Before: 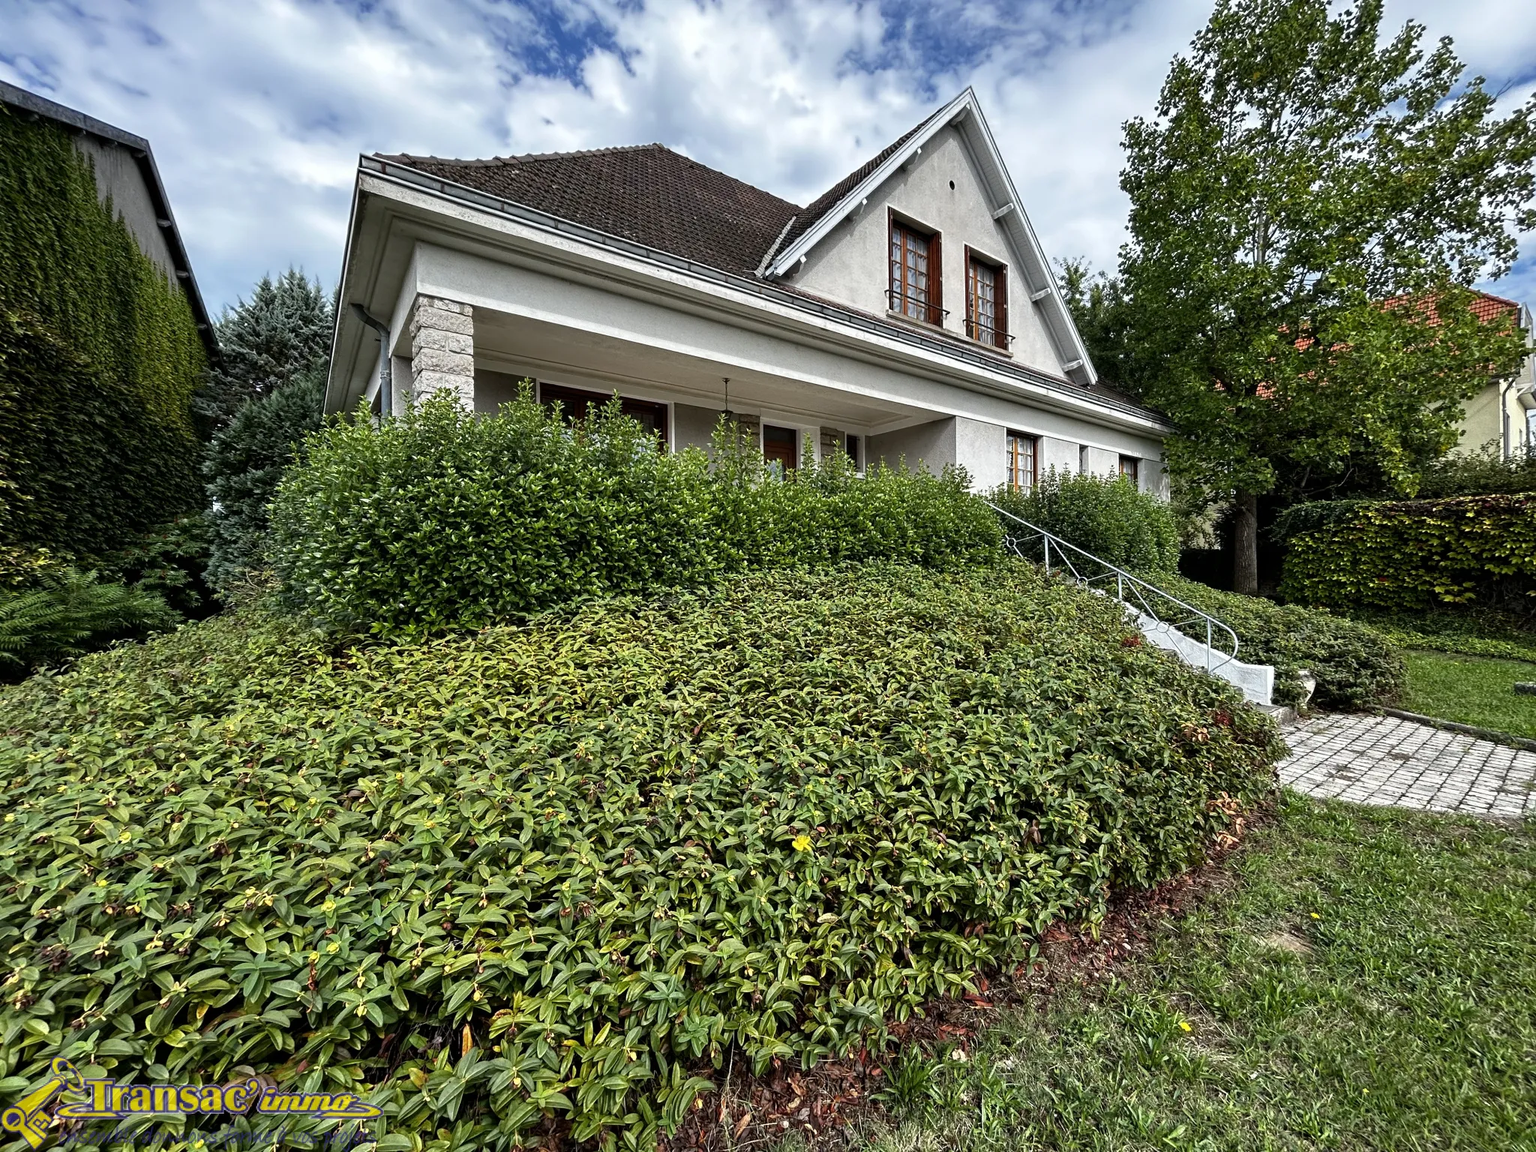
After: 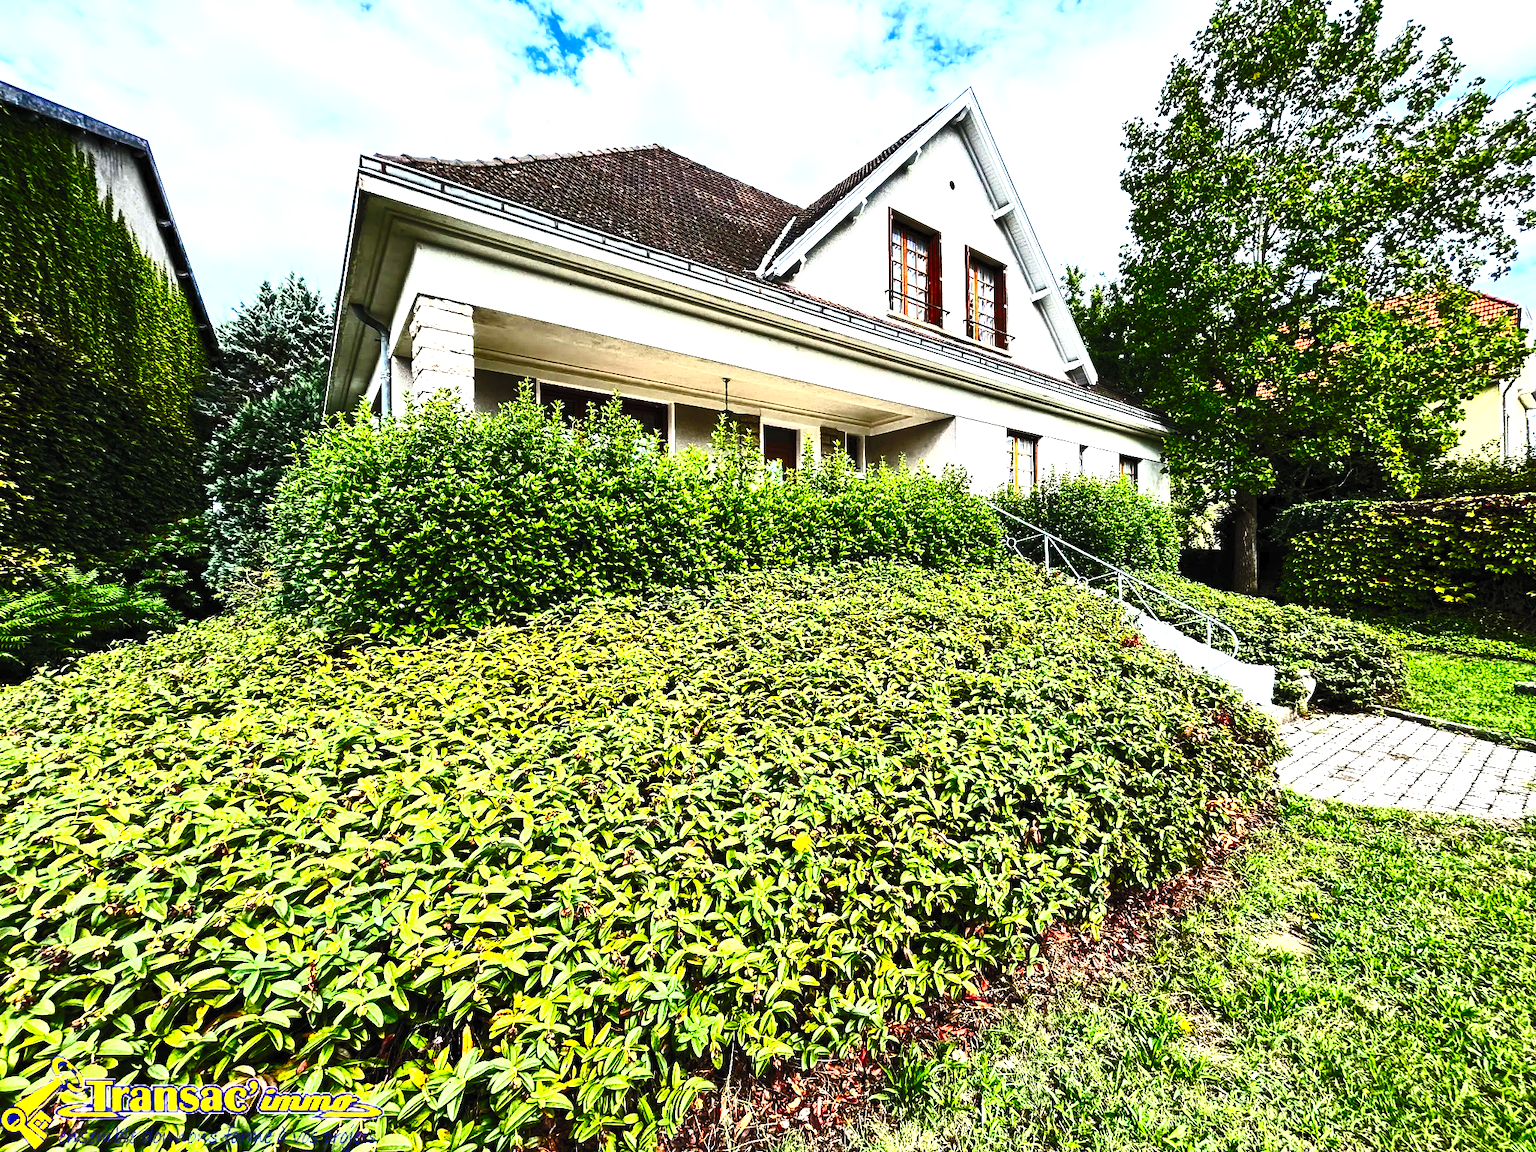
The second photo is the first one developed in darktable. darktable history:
levels: levels [0, 0.474, 0.947]
base curve: curves: ch0 [(0, 0) (0.036, 0.025) (0.121, 0.166) (0.206, 0.329) (0.605, 0.79) (1, 1)], preserve colors none
contrast brightness saturation: contrast 0.83, brightness 0.59, saturation 0.59
